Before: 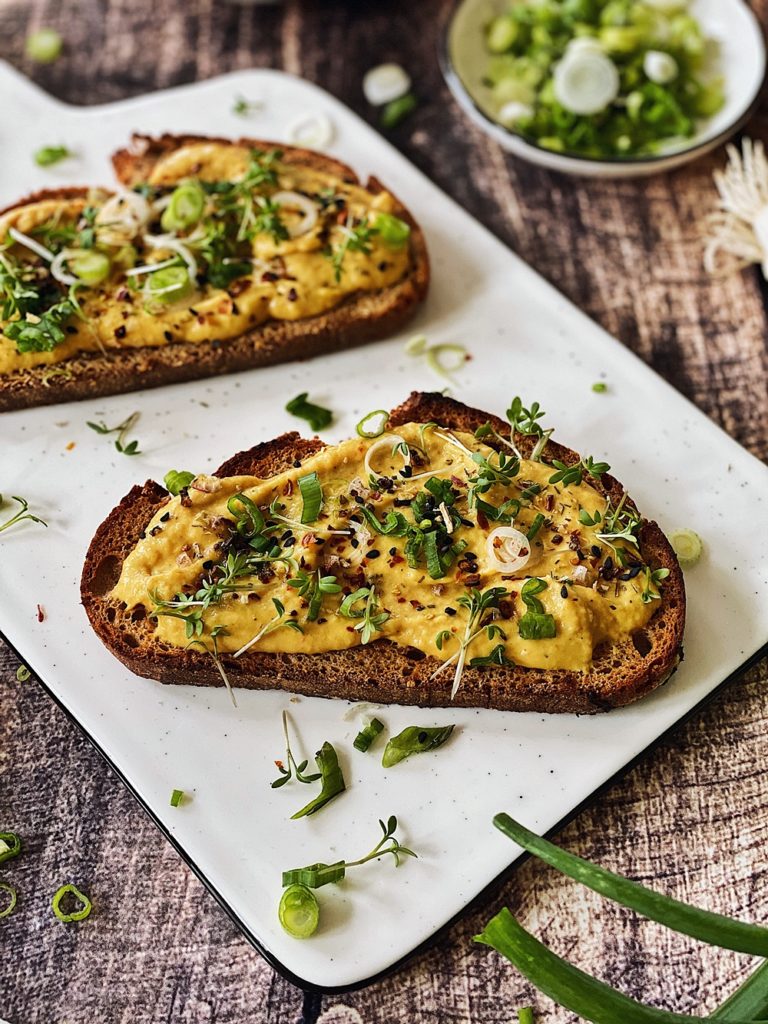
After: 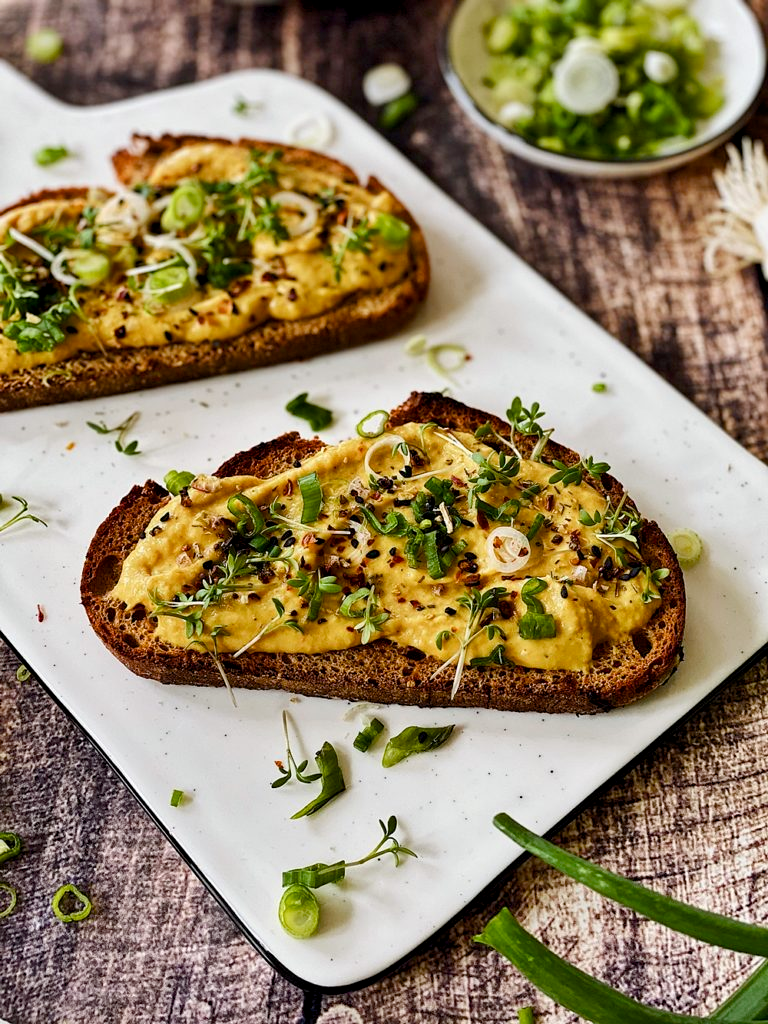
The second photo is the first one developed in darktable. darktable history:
exposure: black level correction 0.004, exposure 0.014 EV, compensate highlight preservation false
color balance rgb: perceptual saturation grading › global saturation 20%, perceptual saturation grading › highlights -25%, perceptual saturation grading › shadows 25%
